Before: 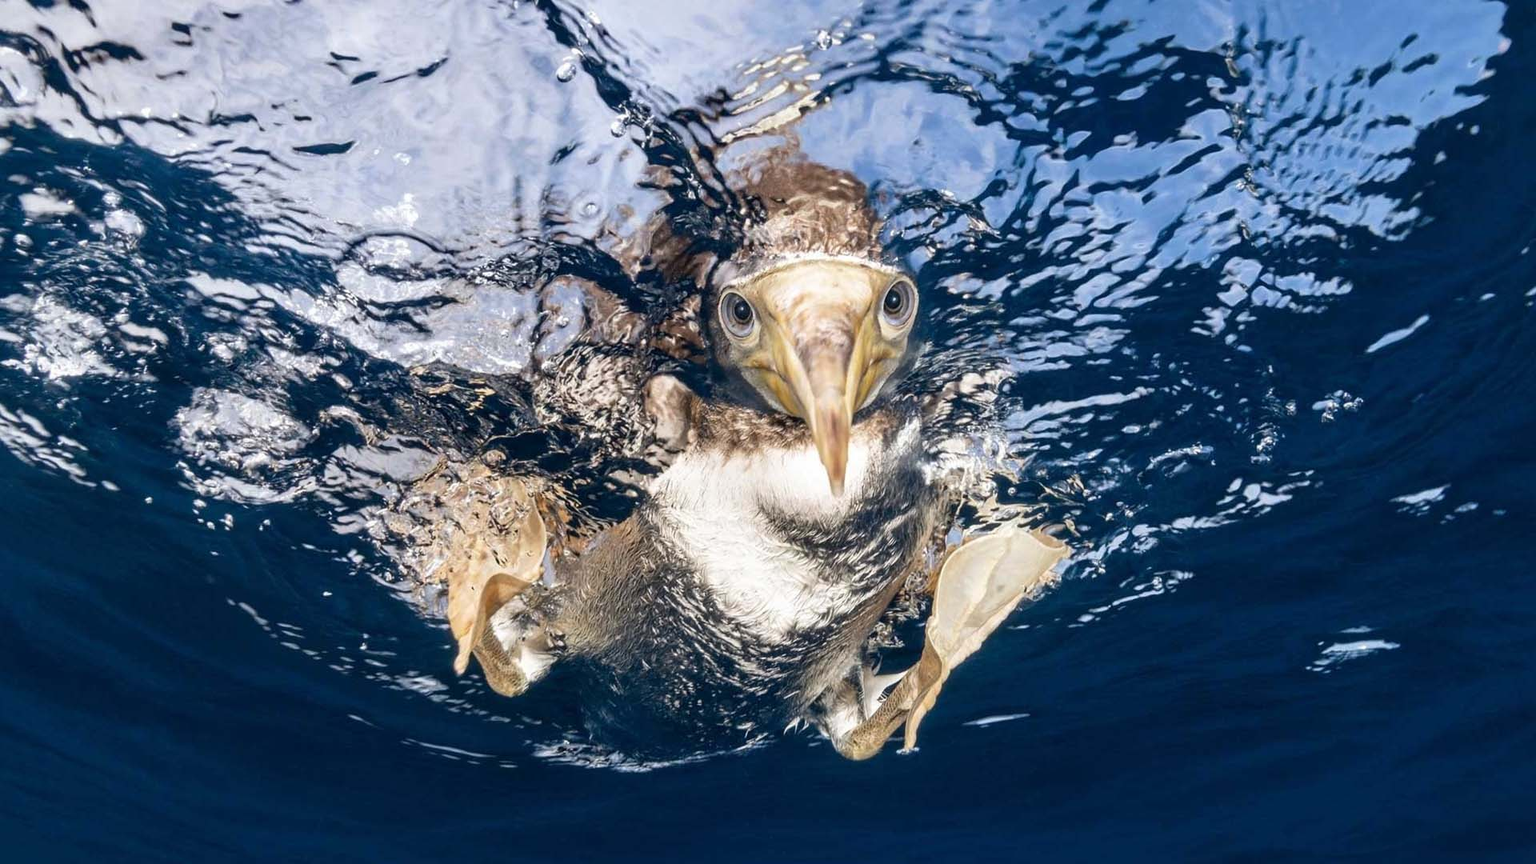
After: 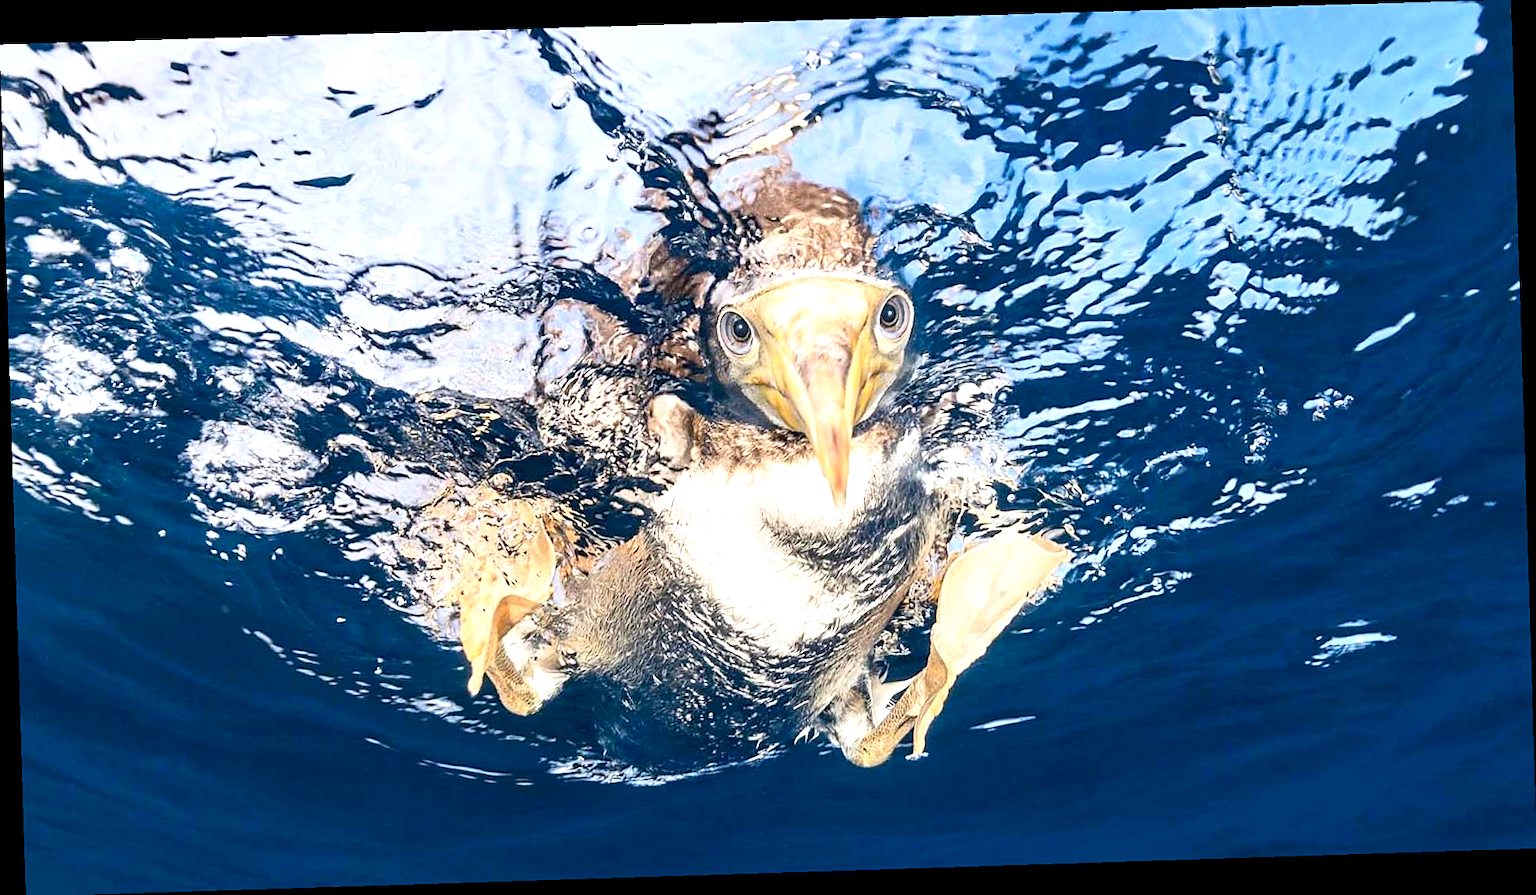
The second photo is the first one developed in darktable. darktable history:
rotate and perspective: rotation -1.77°, lens shift (horizontal) 0.004, automatic cropping off
exposure: exposure 0.661 EV, compensate highlight preservation false
sharpen: on, module defaults
contrast brightness saturation: contrast 0.2, brightness 0.16, saturation 0.22
